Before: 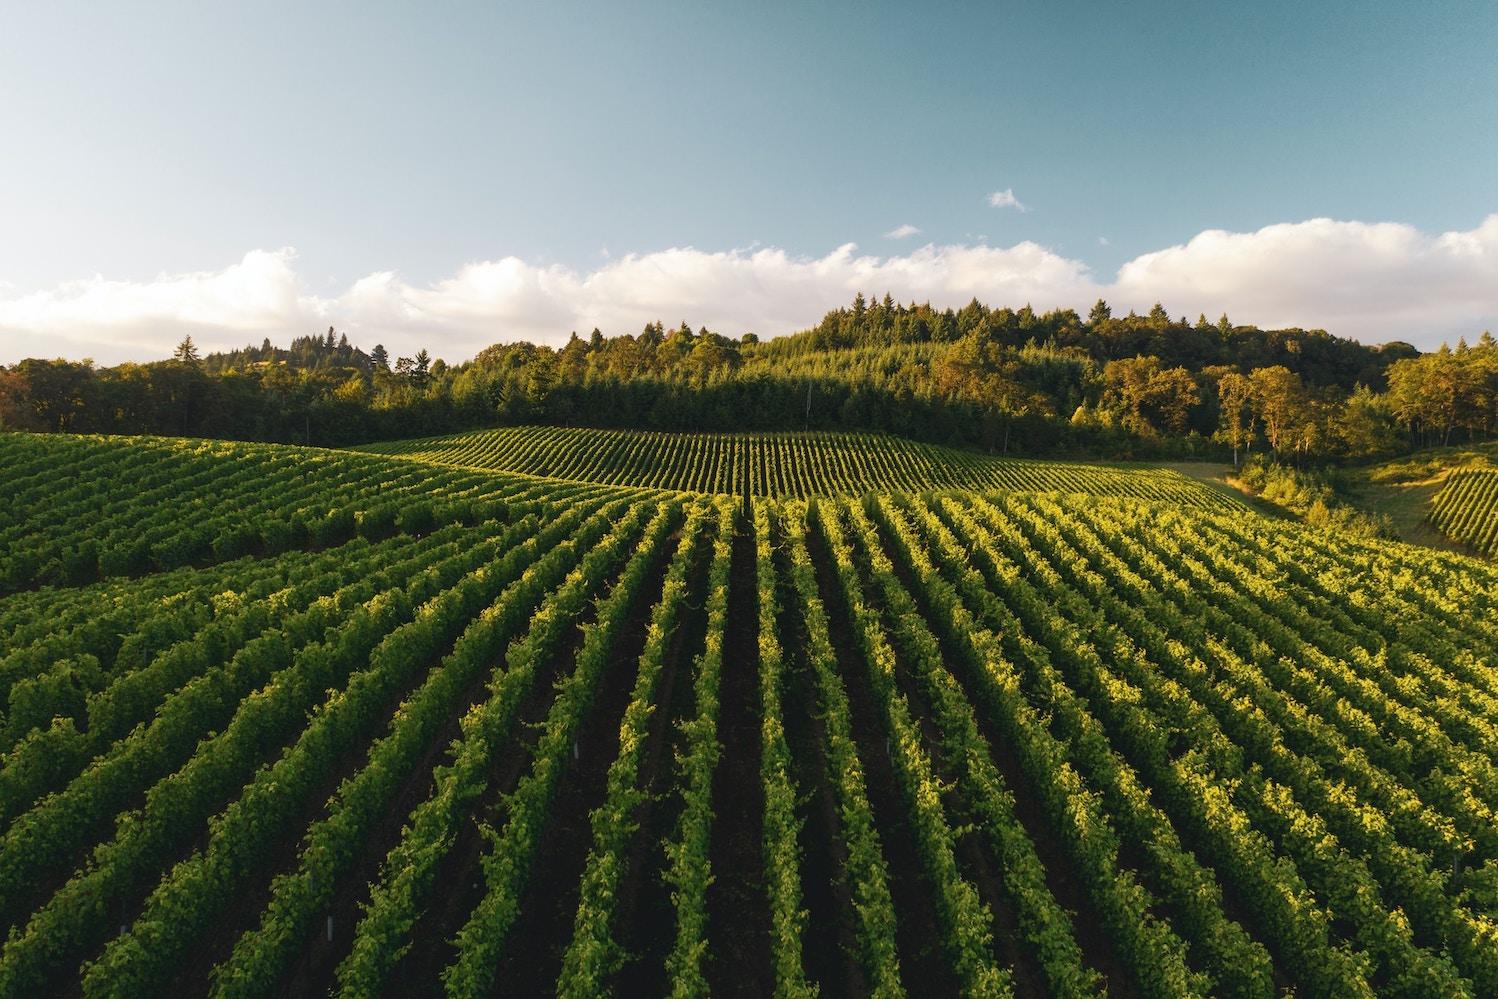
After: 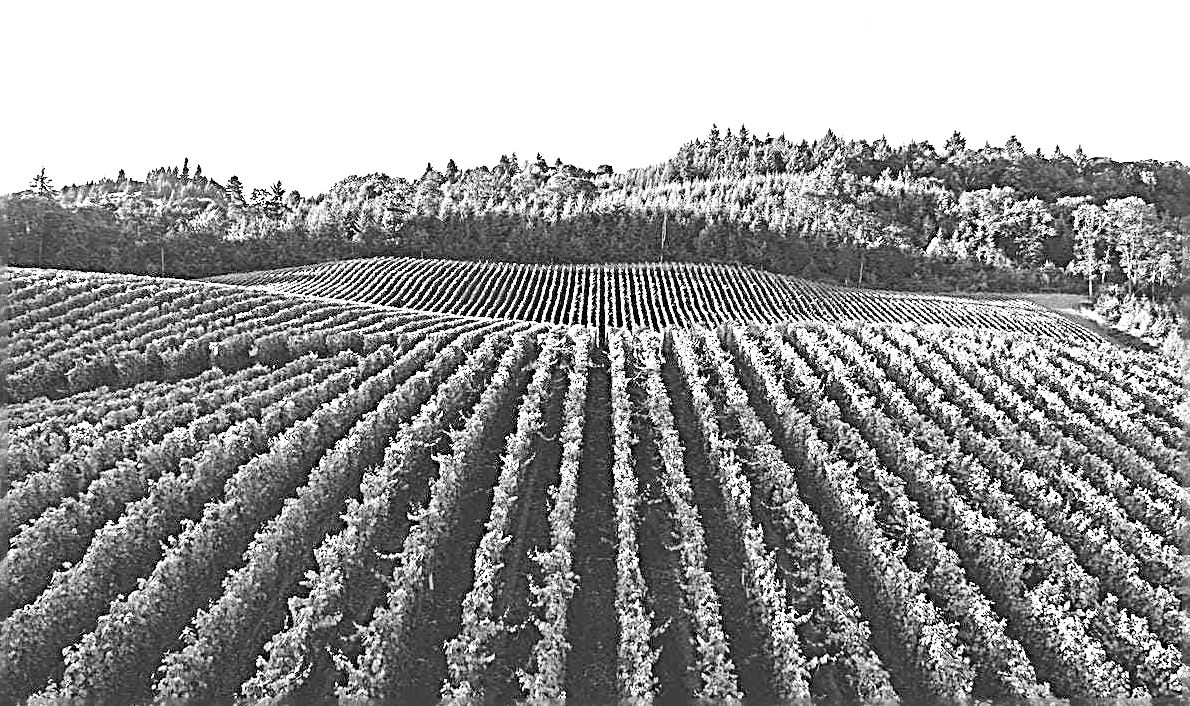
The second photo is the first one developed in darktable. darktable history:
white balance: red 0.976, blue 1.04
sharpen: radius 3.158, amount 1.731
contrast brightness saturation: contrast 0.2, brightness 0.2, saturation 0.8
exposure: exposure 2.003 EV, compensate highlight preservation false
monochrome: a -3.63, b -0.465
shadows and highlights: shadows 25, white point adjustment -3, highlights -30
crop: left 9.712%, top 16.928%, right 10.845%, bottom 12.332%
